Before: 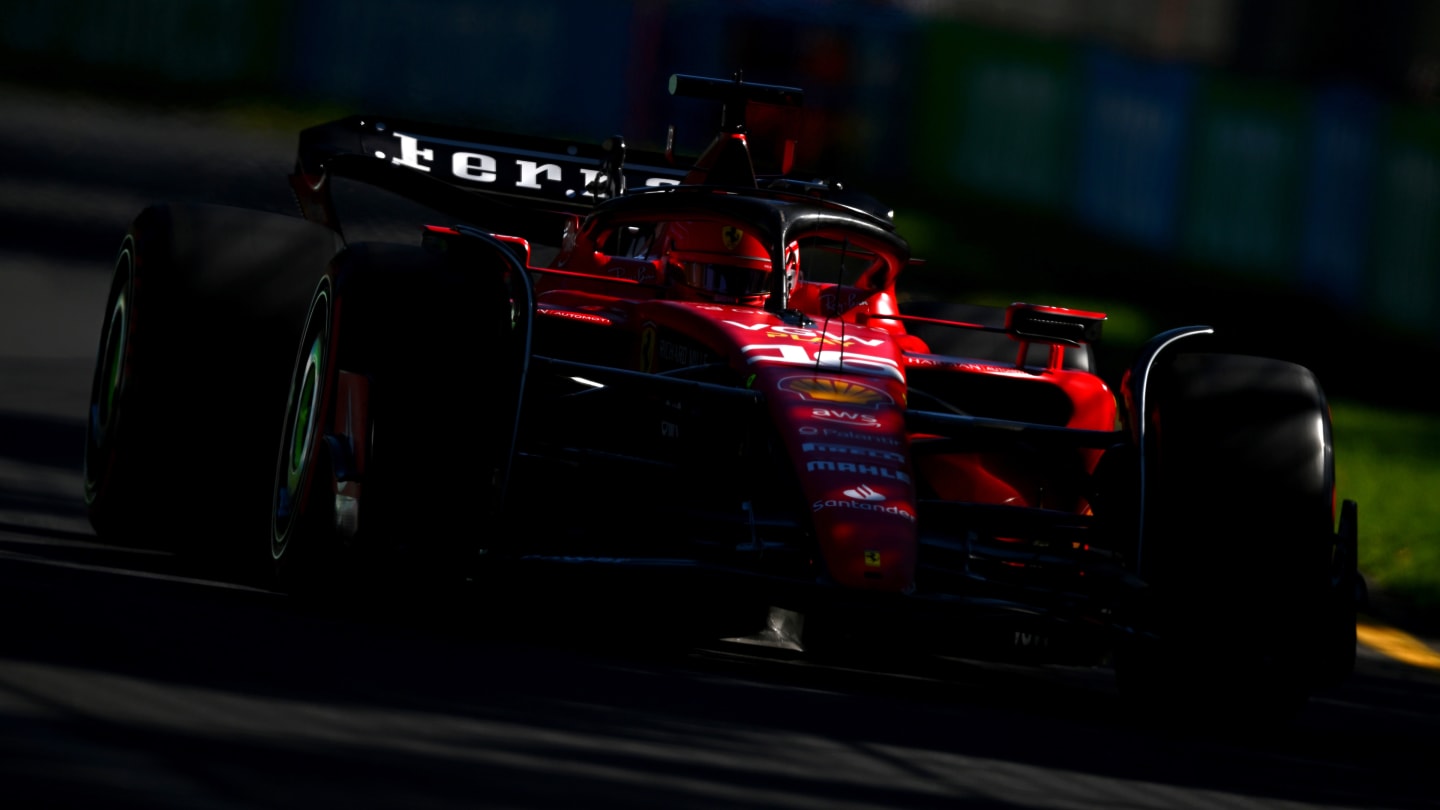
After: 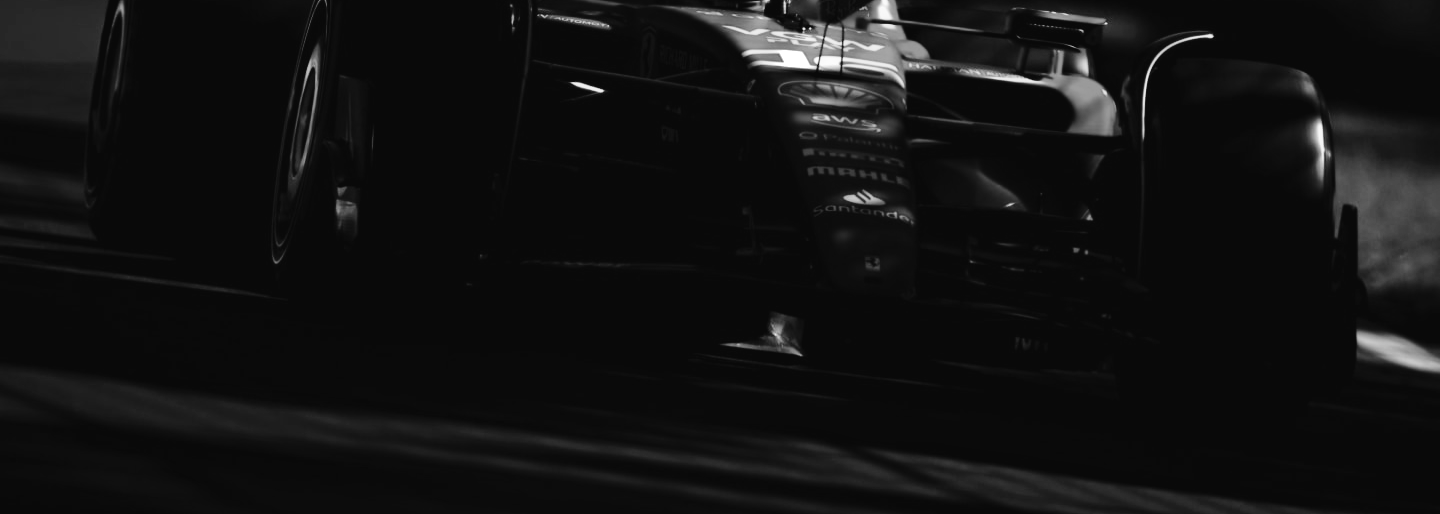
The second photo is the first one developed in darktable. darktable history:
tone curve: curves: ch0 [(0, 0.026) (0.104, 0.1) (0.233, 0.262) (0.398, 0.507) (0.498, 0.621) (0.65, 0.757) (0.835, 0.883) (1, 0.961)]; ch1 [(0, 0) (0.346, 0.307) (0.408, 0.369) (0.453, 0.457) (0.482, 0.476) (0.502, 0.498) (0.521, 0.507) (0.553, 0.554) (0.638, 0.646) (0.693, 0.727) (1, 1)]; ch2 [(0, 0) (0.366, 0.337) (0.434, 0.46) (0.485, 0.494) (0.5, 0.494) (0.511, 0.508) (0.537, 0.55) (0.579, 0.599) (0.663, 0.67) (1, 1)], color space Lab, independent channels, preserve colors none
haze removal: compatibility mode true, adaptive false
crop and rotate: top 36.435%
monochrome: a -6.99, b 35.61, size 1.4
